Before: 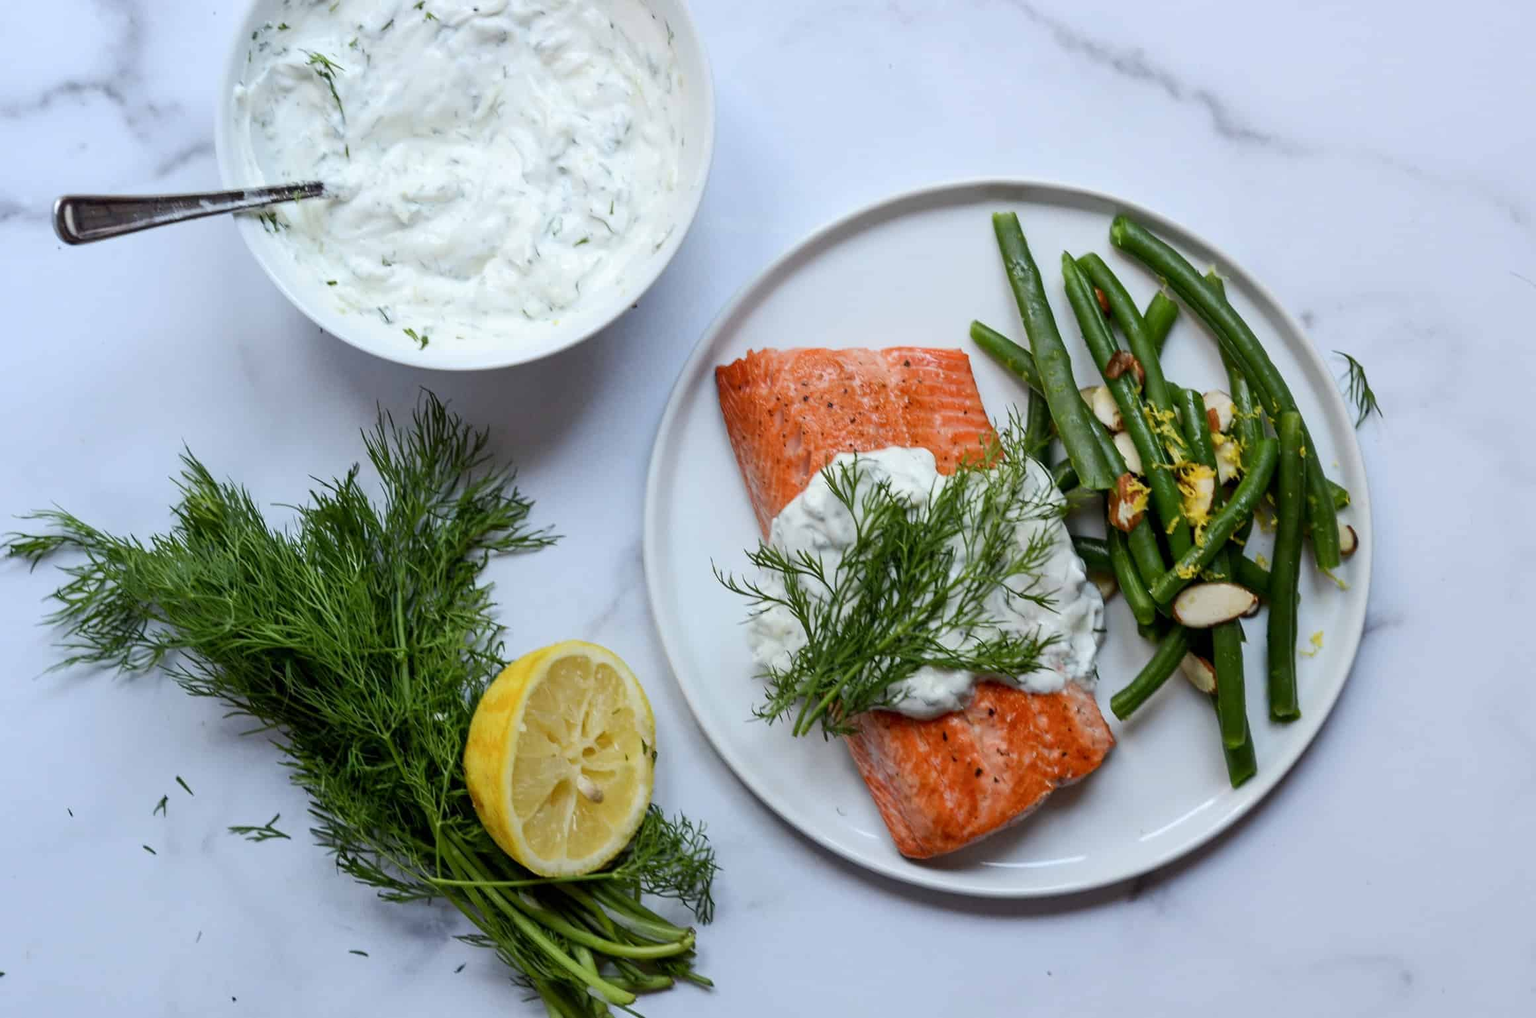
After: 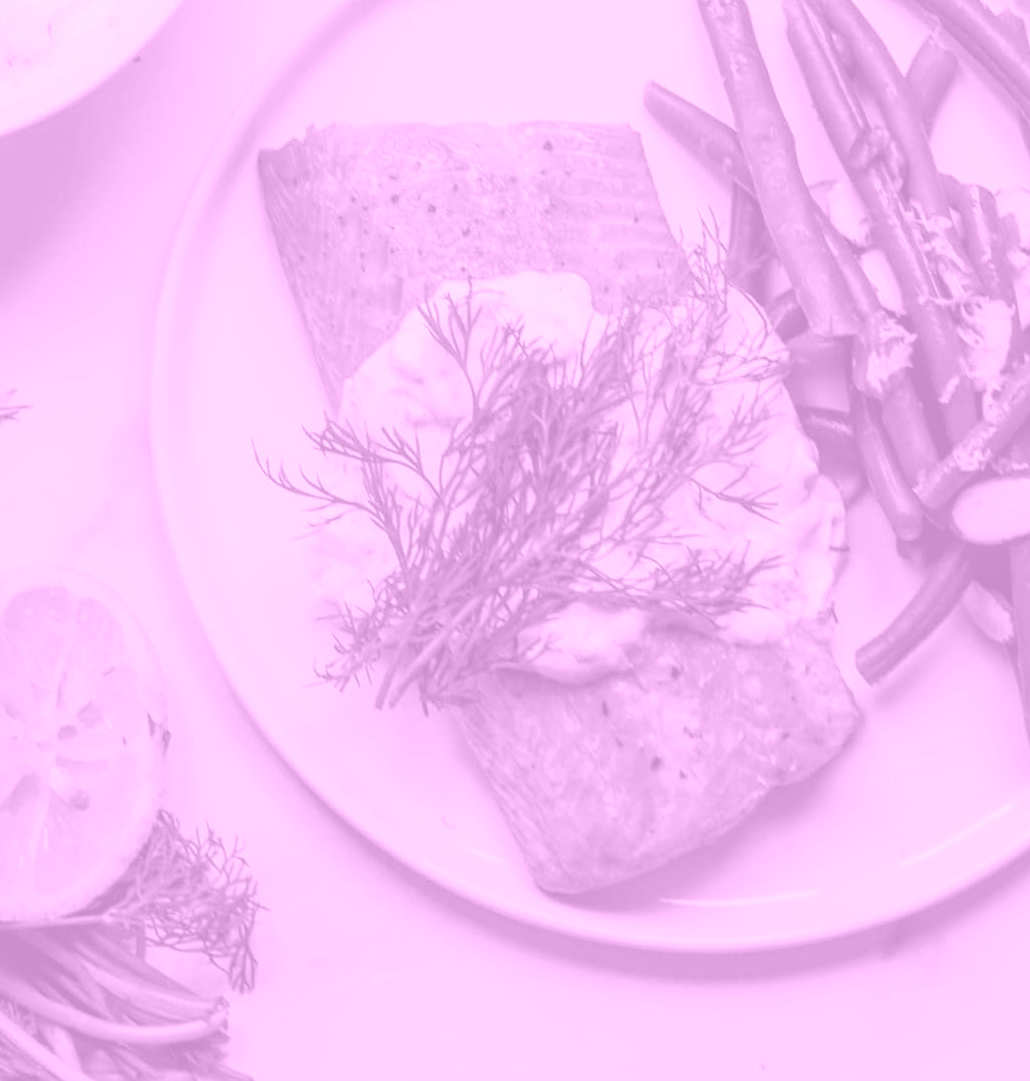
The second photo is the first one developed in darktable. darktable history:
local contrast: highlights 55%, shadows 52%, detail 130%, midtone range 0.452
rgb levels: mode RGB, independent channels, levels [[0, 0.5, 1], [0, 0.521, 1], [0, 0.536, 1]]
crop: left 35.432%, top 26.233%, right 20.145%, bottom 3.432%
colorize: hue 331.2°, saturation 69%, source mix 30.28%, lightness 69.02%, version 1
